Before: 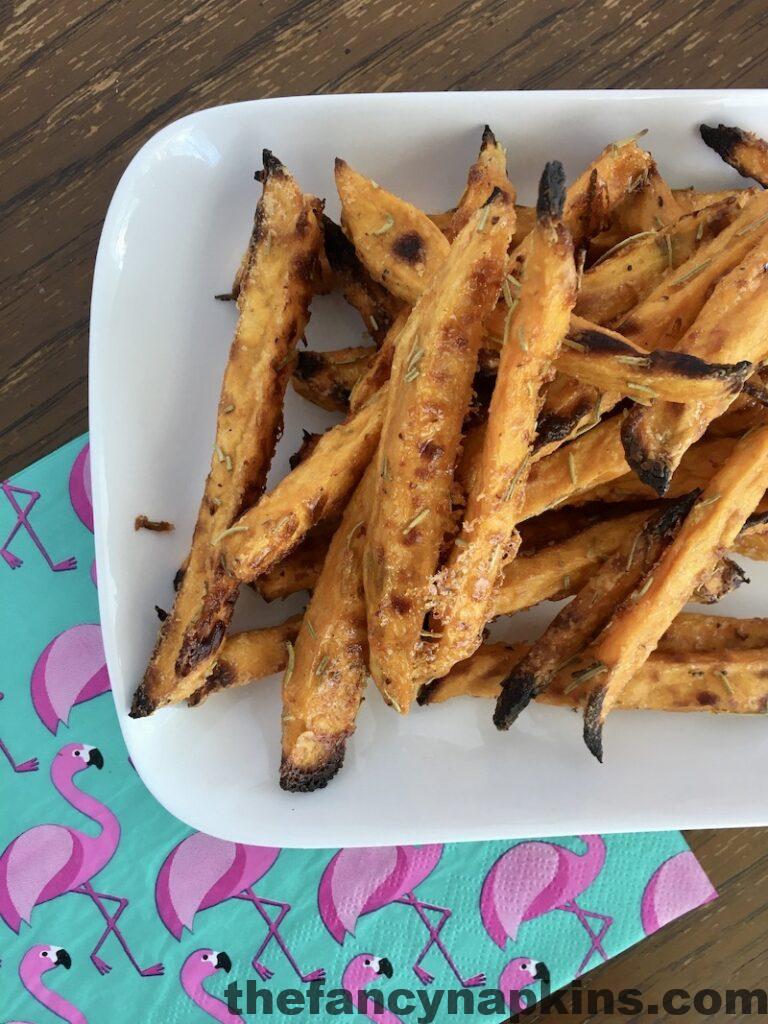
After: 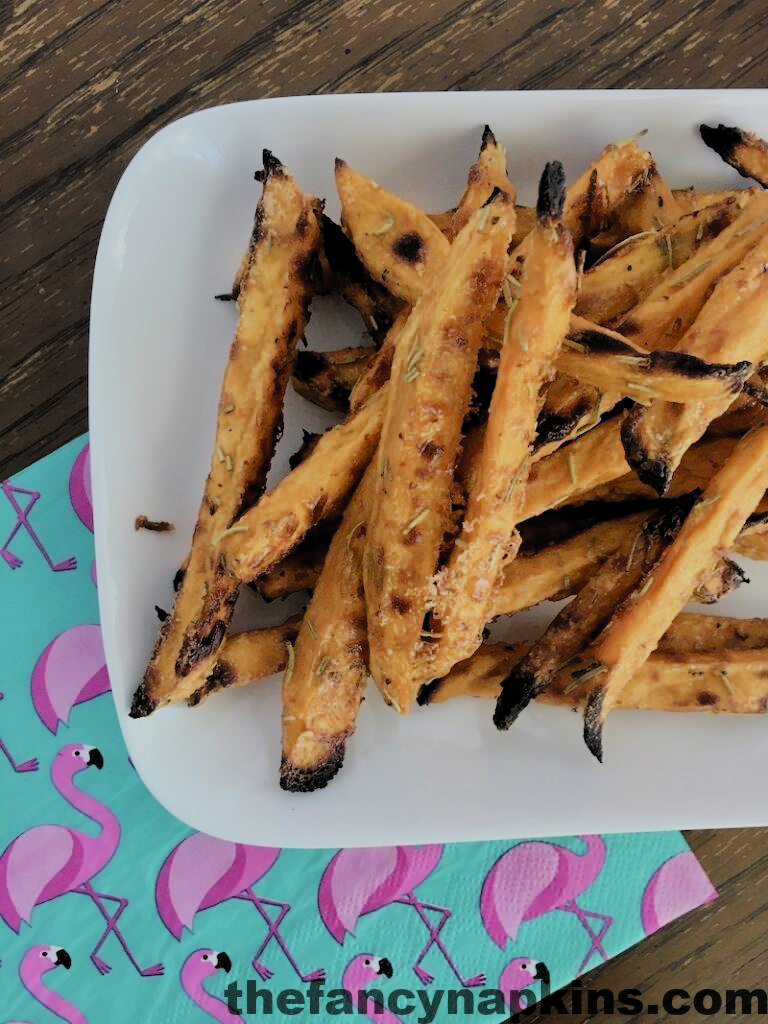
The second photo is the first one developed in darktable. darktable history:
filmic rgb: black relative exposure -4.53 EV, white relative exposure 4.77 EV, hardness 2.36, latitude 36.54%, contrast 1.043, highlights saturation mix 0.761%, shadows ↔ highlights balance 1.31%, color science v5 (2021), contrast in shadows safe, contrast in highlights safe
